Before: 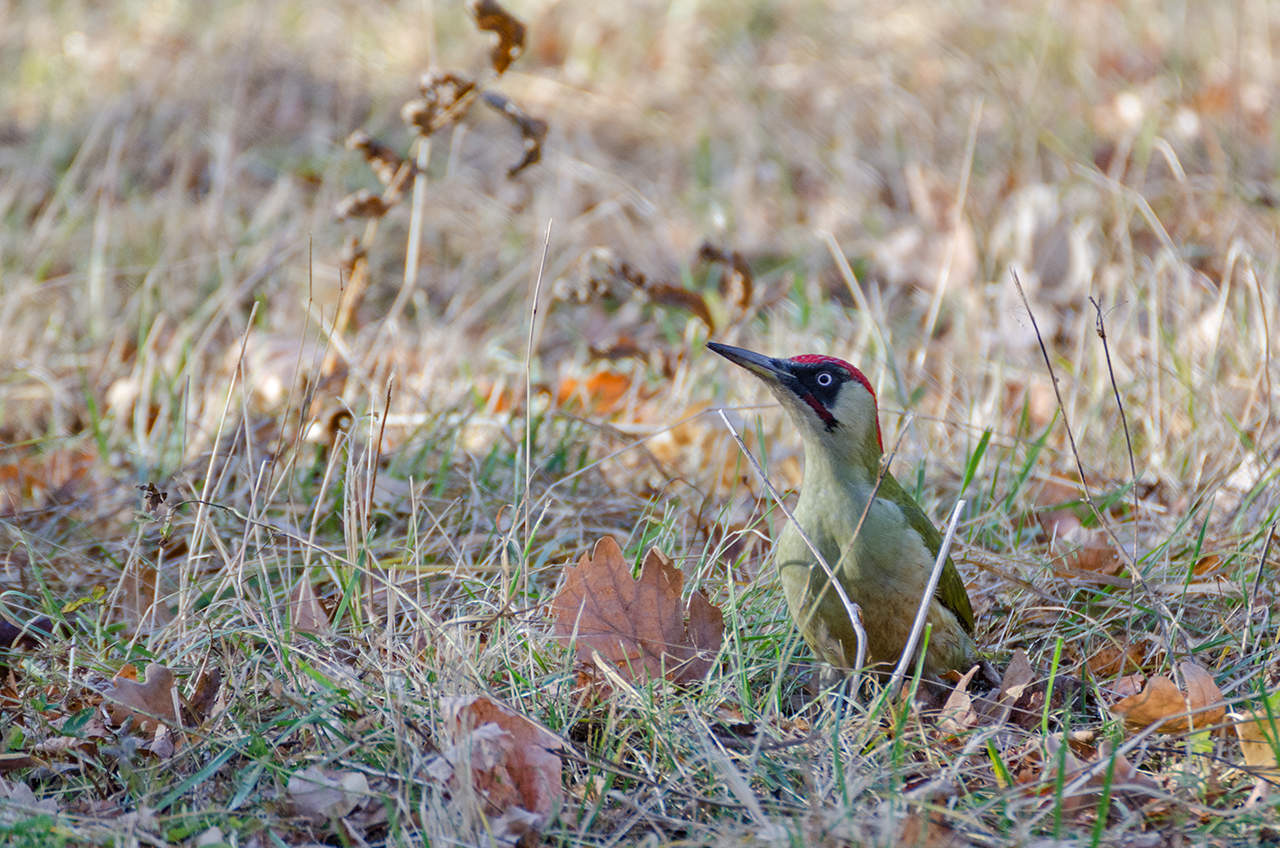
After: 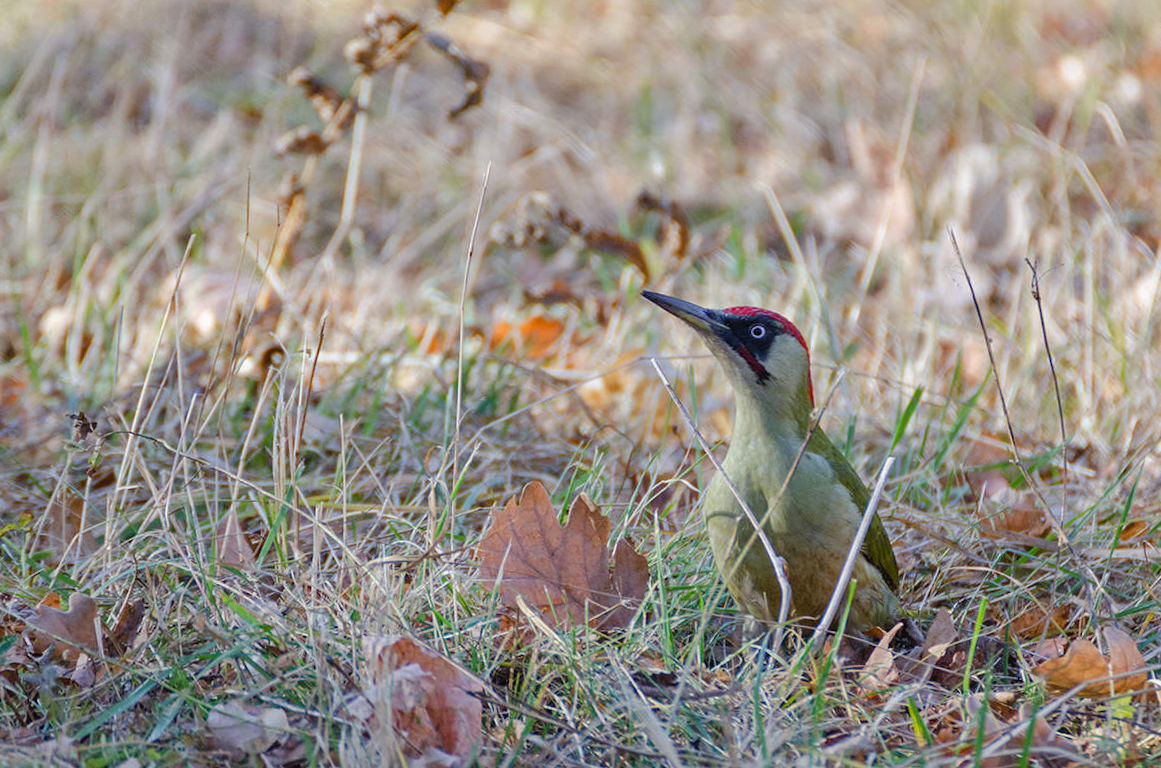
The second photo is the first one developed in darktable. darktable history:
crop and rotate: angle -1.98°, left 3.089%, top 4.153%, right 1.465%, bottom 0.556%
contrast equalizer: octaves 7, y [[0.5, 0.496, 0.435, 0.435, 0.496, 0.5], [0.5 ×6], [0.5 ×6], [0 ×6], [0 ×6]], mix 0.316
